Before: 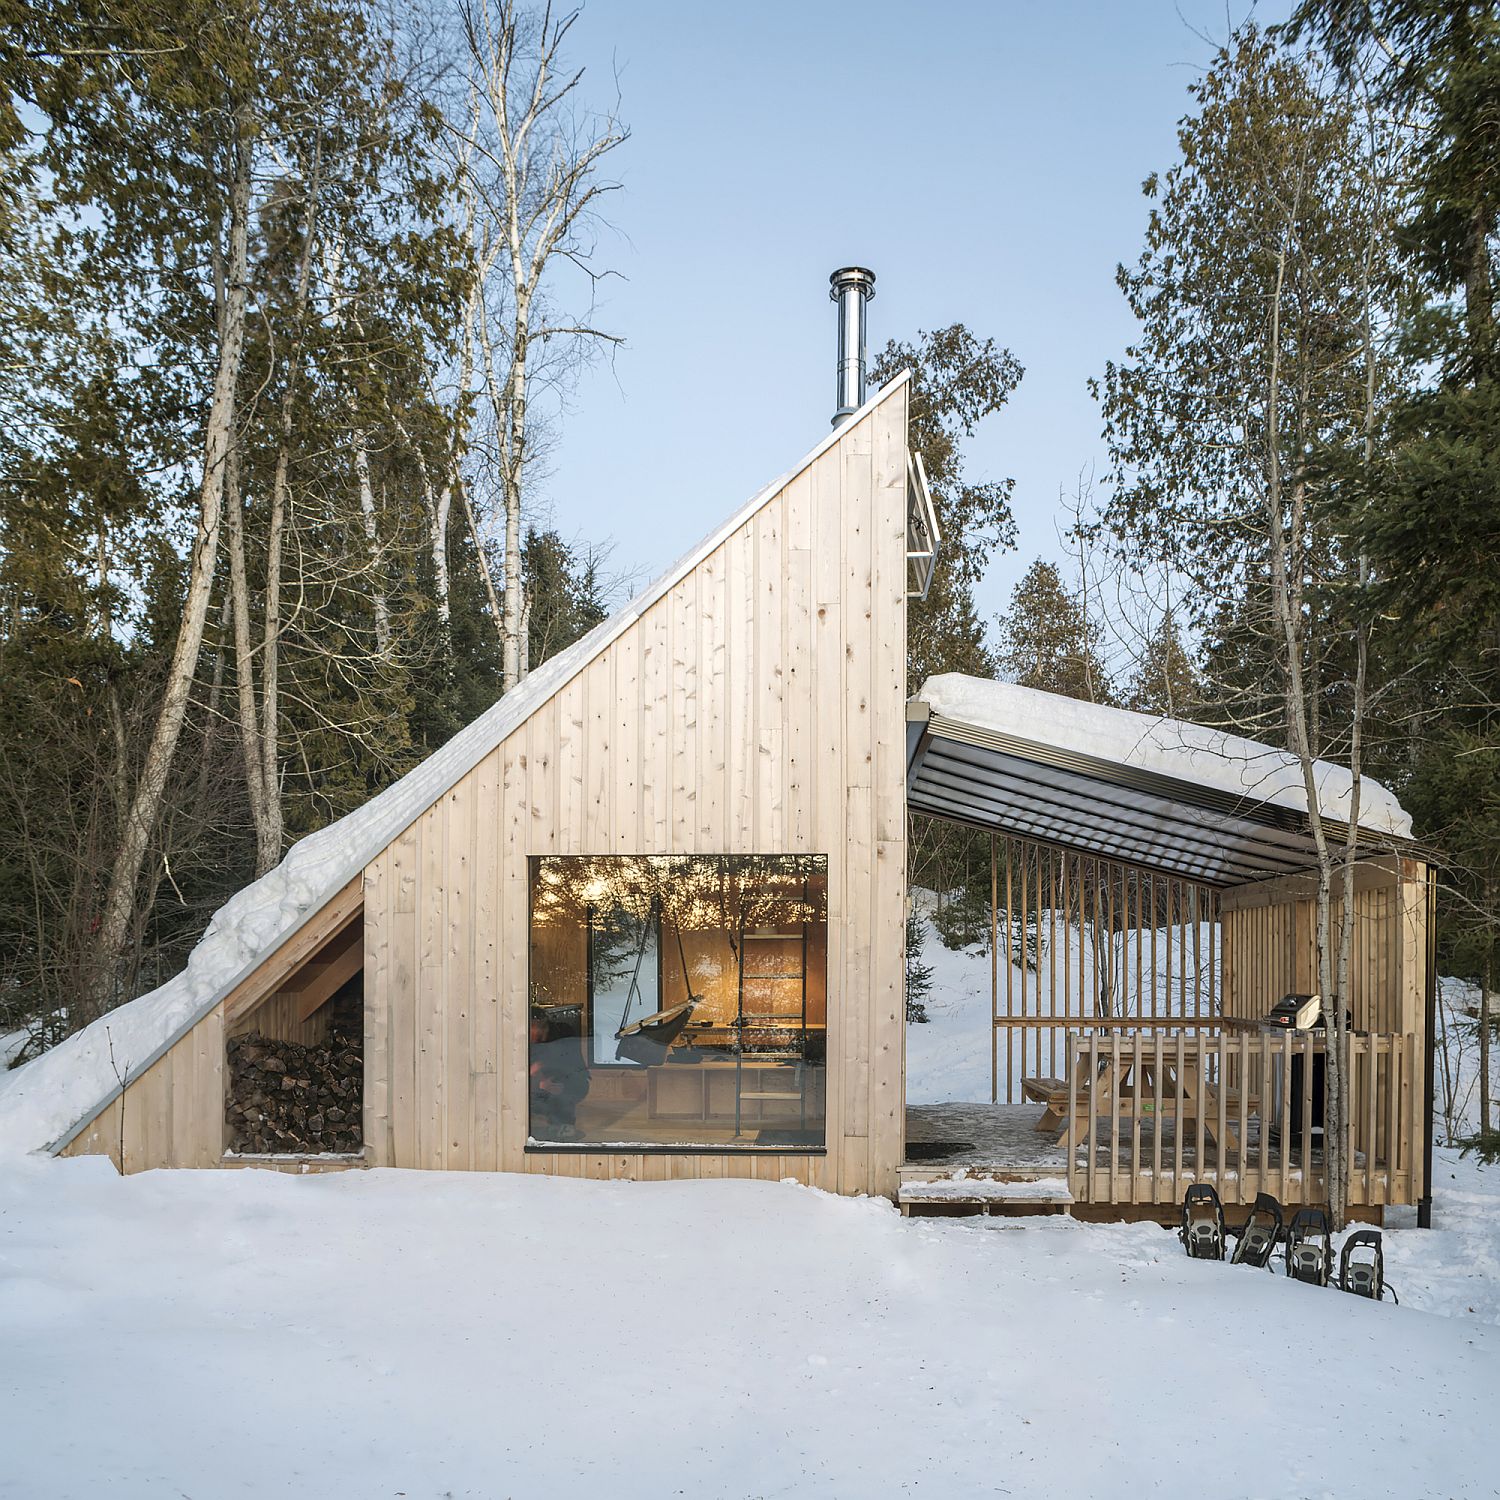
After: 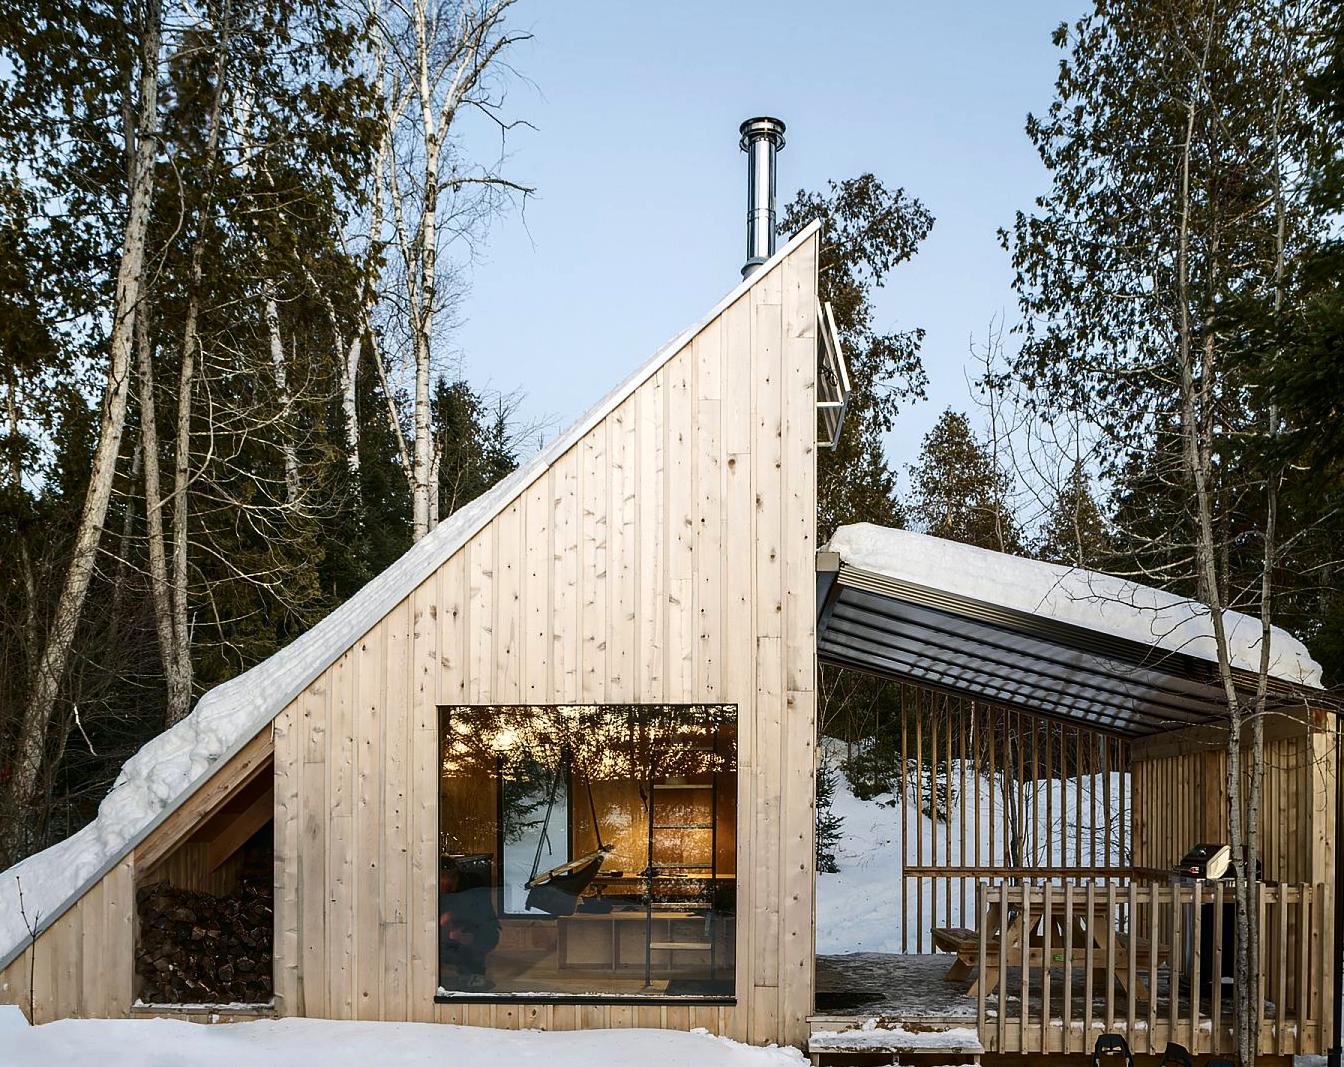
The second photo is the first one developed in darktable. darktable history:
contrast brightness saturation: contrast 0.186, brightness -0.227, saturation 0.112
crop: left 6.013%, top 10.029%, right 3.759%, bottom 18.832%
